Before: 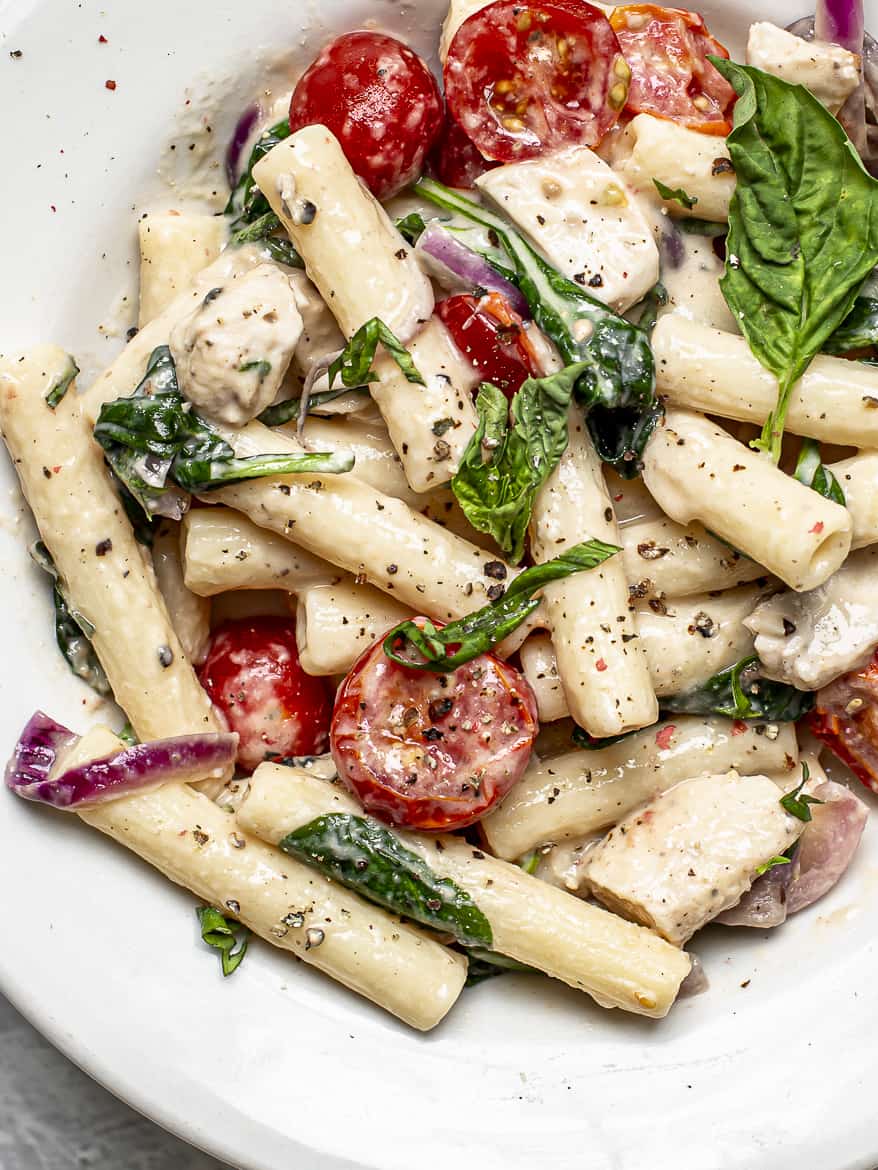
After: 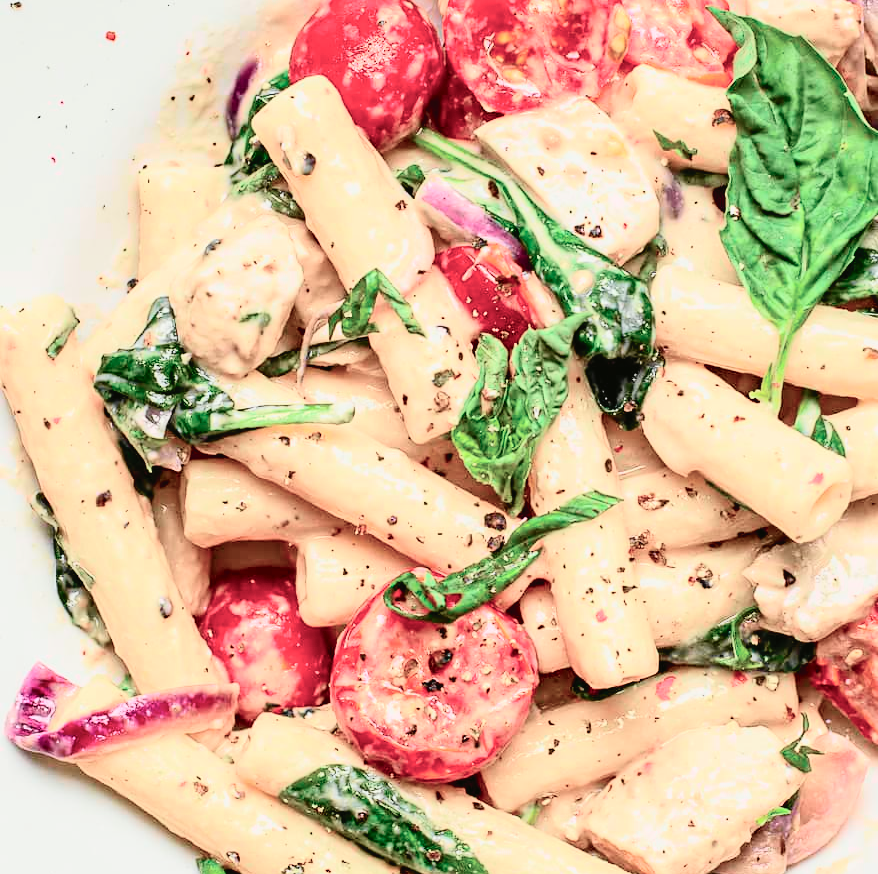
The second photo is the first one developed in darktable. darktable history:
crop: top 4.258%, bottom 21.01%
tone curve: curves: ch0 [(0, 0.023) (0.113, 0.081) (0.204, 0.197) (0.498, 0.608) (0.709, 0.819) (0.984, 0.961)]; ch1 [(0, 0) (0.172, 0.123) (0.317, 0.272) (0.414, 0.382) (0.476, 0.479) (0.505, 0.501) (0.528, 0.54) (0.618, 0.647) (0.709, 0.764) (1, 1)]; ch2 [(0, 0) (0.411, 0.424) (0.492, 0.502) (0.521, 0.521) (0.55, 0.576) (0.686, 0.638) (1, 1)], color space Lab, independent channels, preserve colors none
contrast brightness saturation: contrast 0.14, brightness 0.228
